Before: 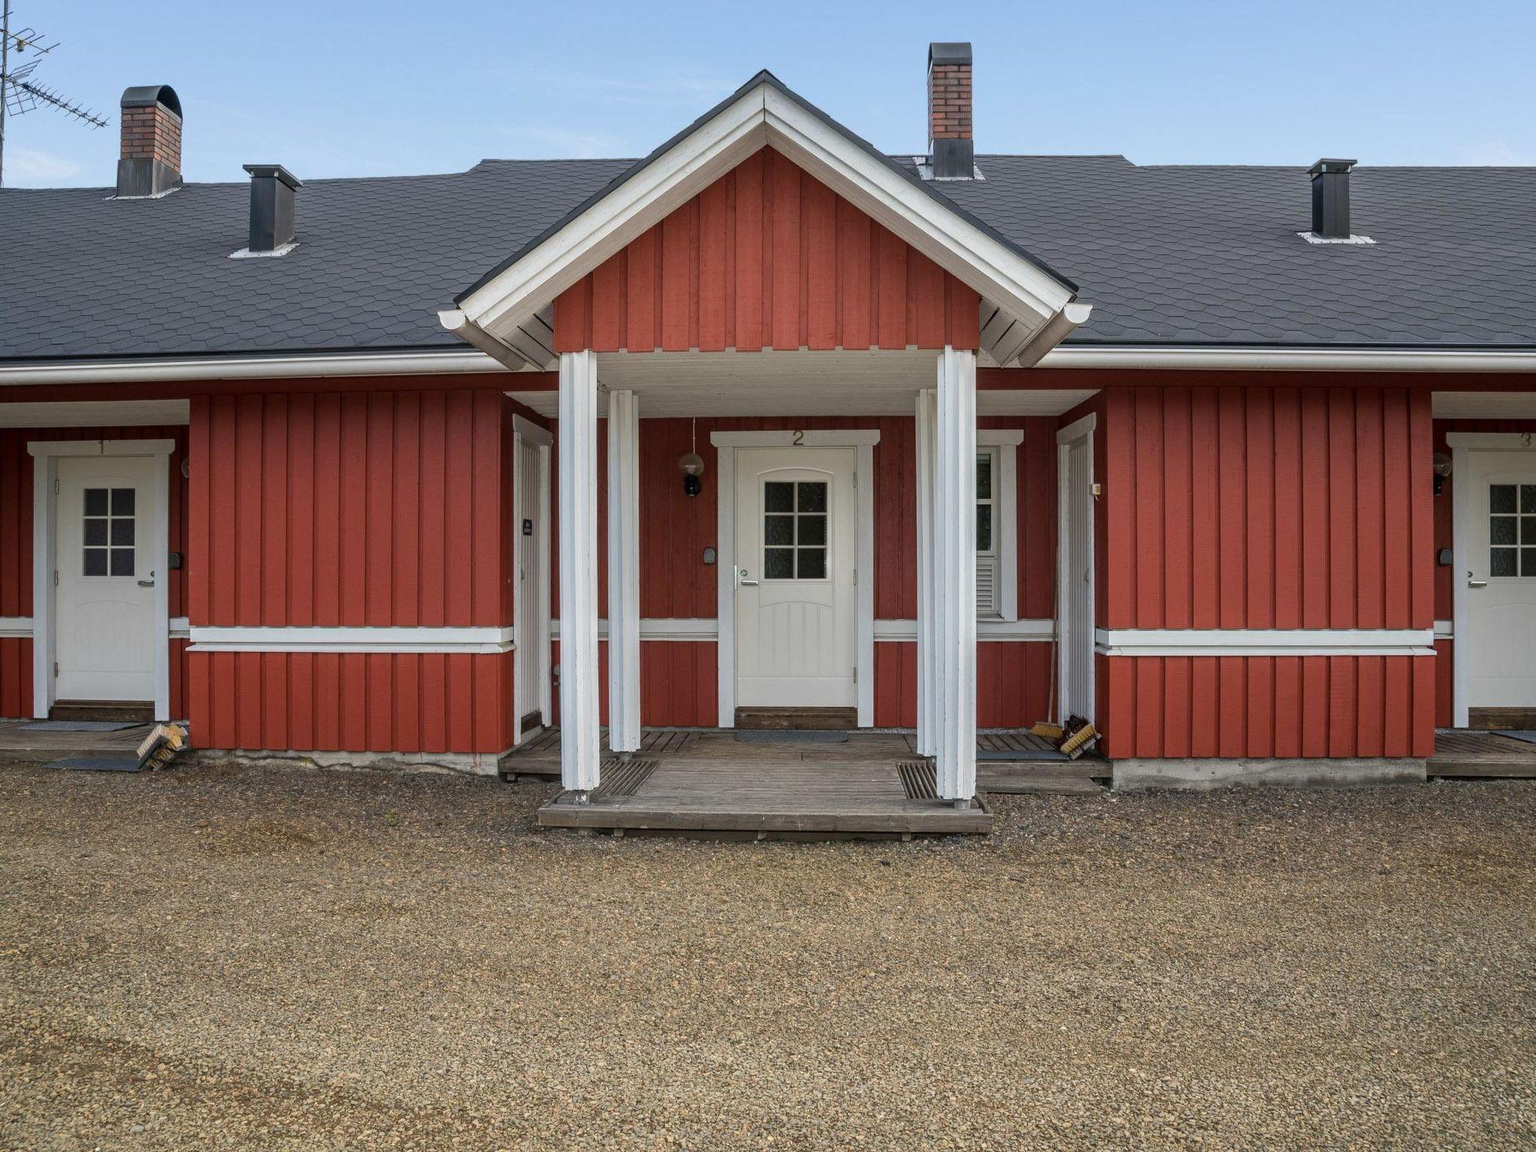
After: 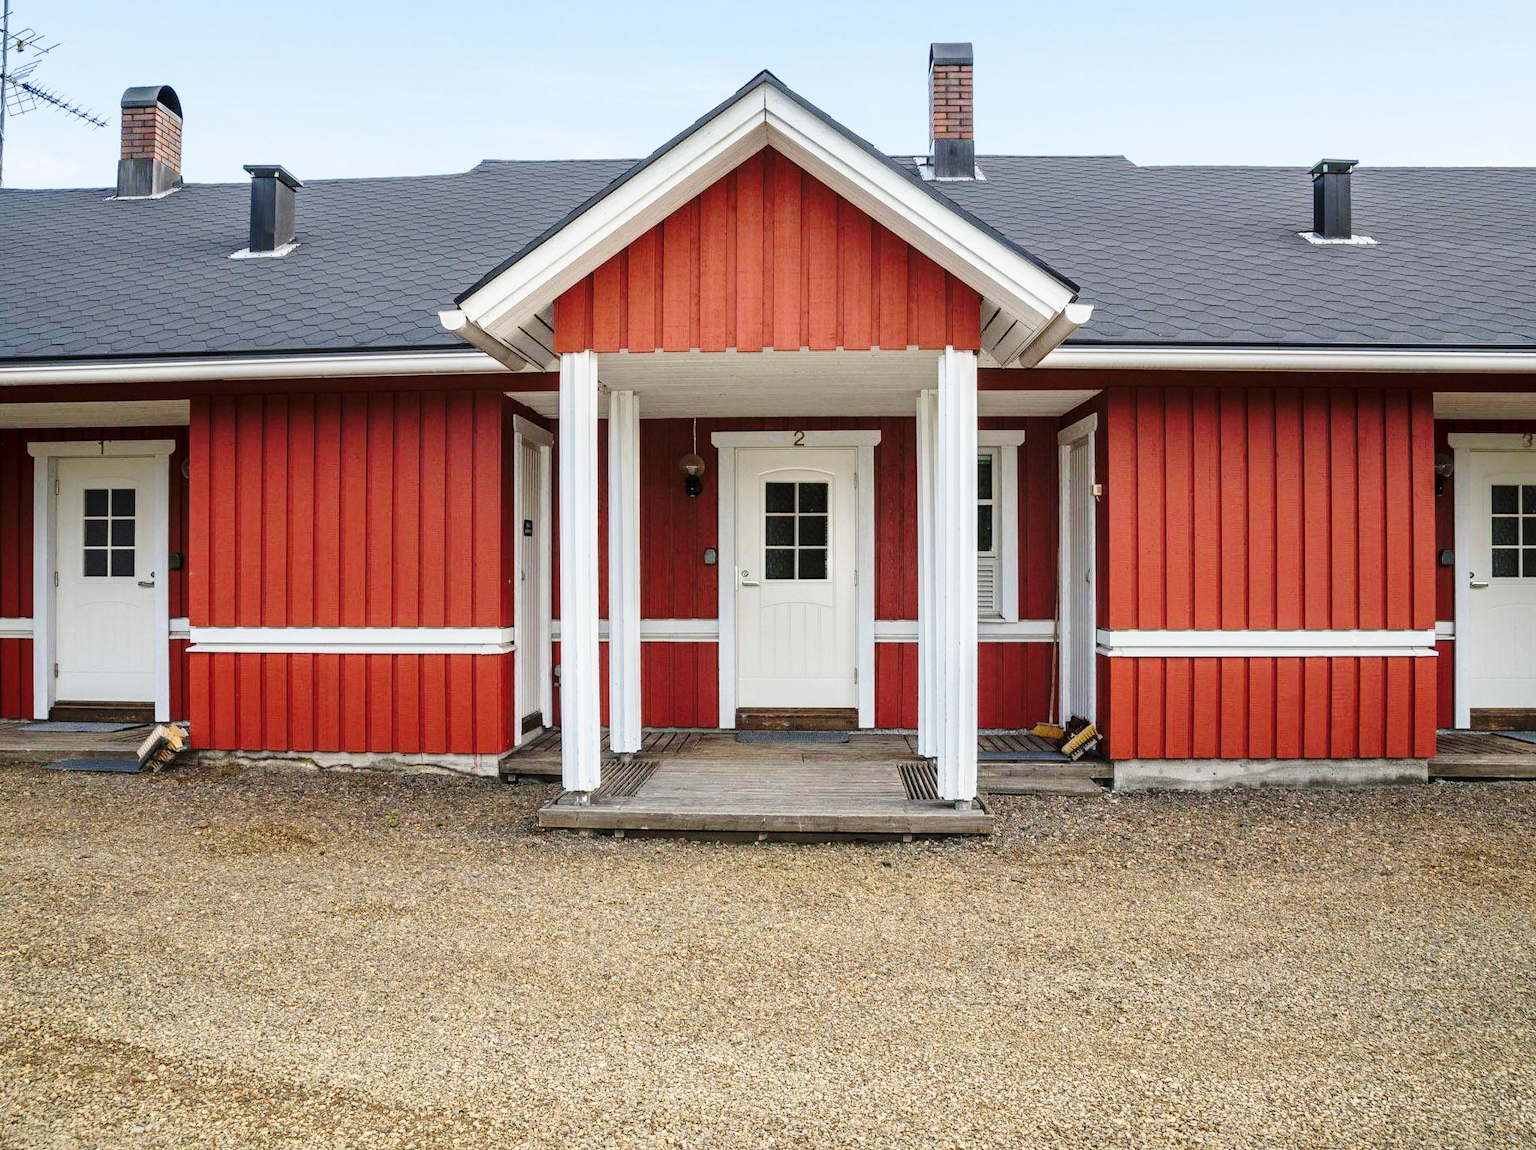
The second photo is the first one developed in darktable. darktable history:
base curve: curves: ch0 [(0, 0) (0.036, 0.037) (0.121, 0.228) (0.46, 0.76) (0.859, 0.983) (1, 1)], preserve colors none
crop: top 0.05%, bottom 0.098%
